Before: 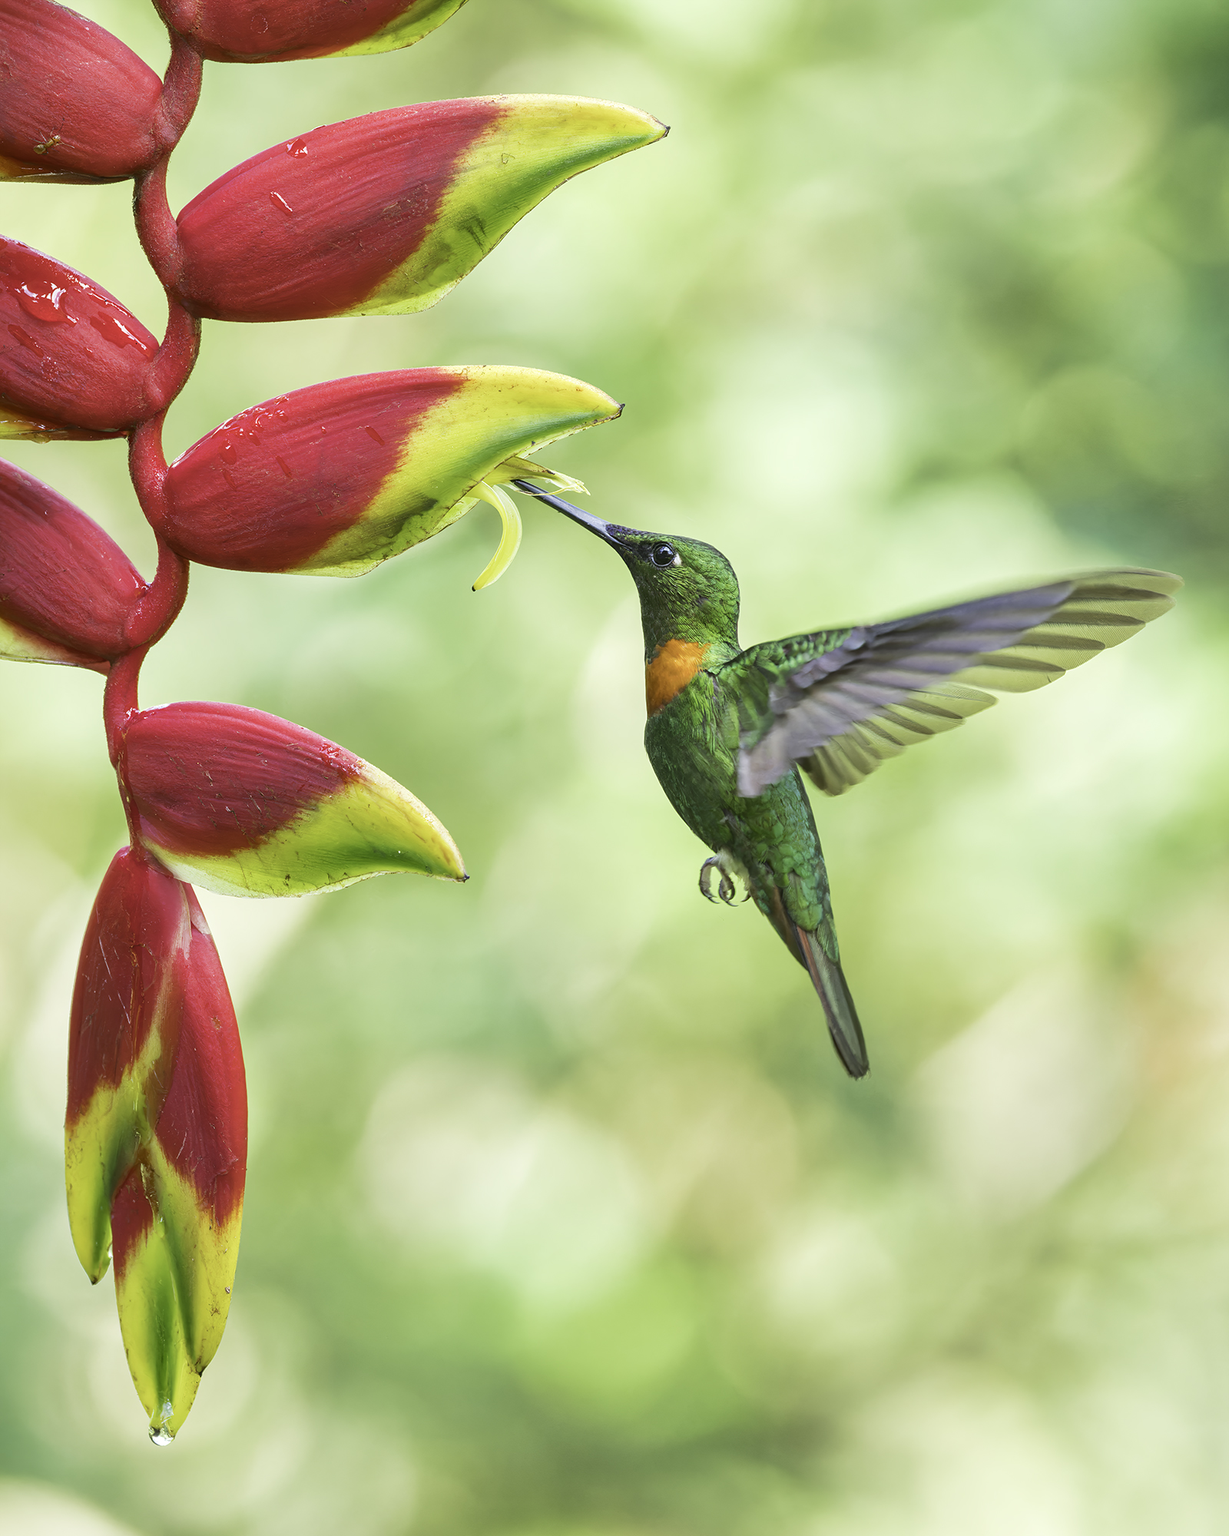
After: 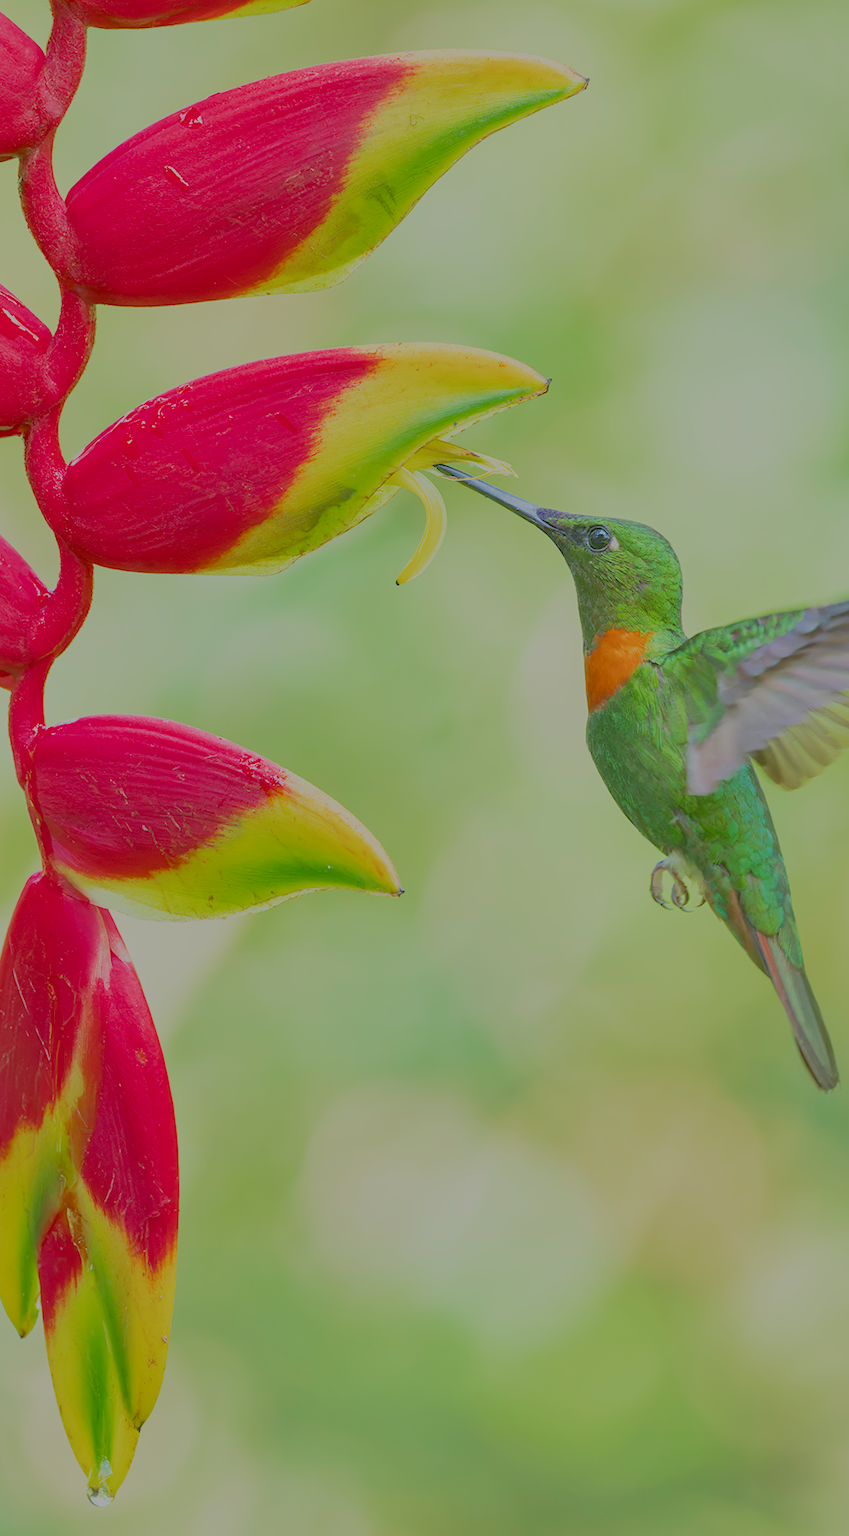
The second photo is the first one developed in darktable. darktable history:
filmic rgb: black relative exposure -14 EV, white relative exposure 8 EV, threshold 3 EV, hardness 3.74, latitude 50%, contrast 0.5, color science v5 (2021), contrast in shadows safe, contrast in highlights safe, enable highlight reconstruction true
rotate and perspective: rotation -2.12°, lens shift (vertical) 0.009, lens shift (horizontal) -0.008, automatic cropping original format, crop left 0.036, crop right 0.964, crop top 0.05, crop bottom 0.959
crop and rotate: left 6.617%, right 26.717%
